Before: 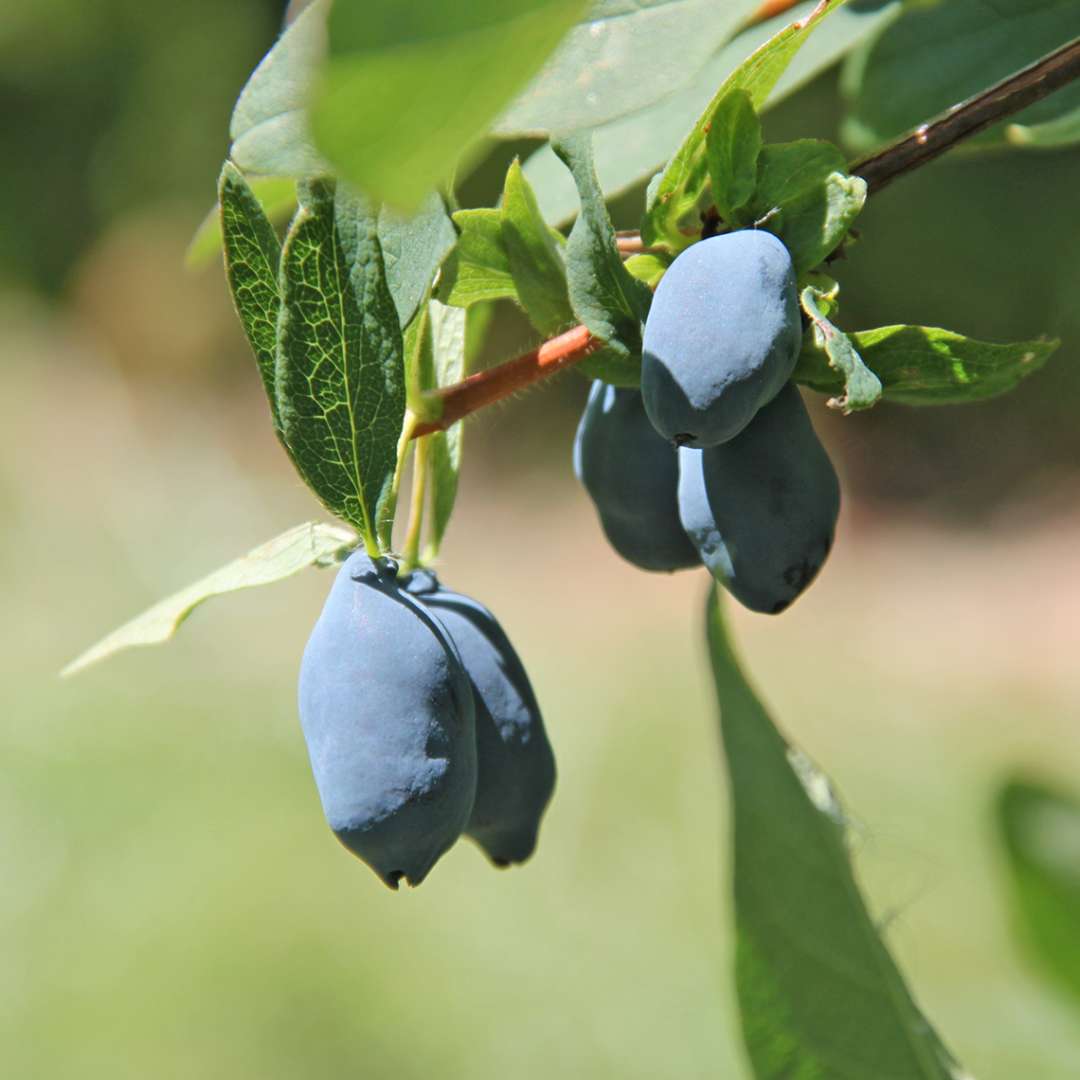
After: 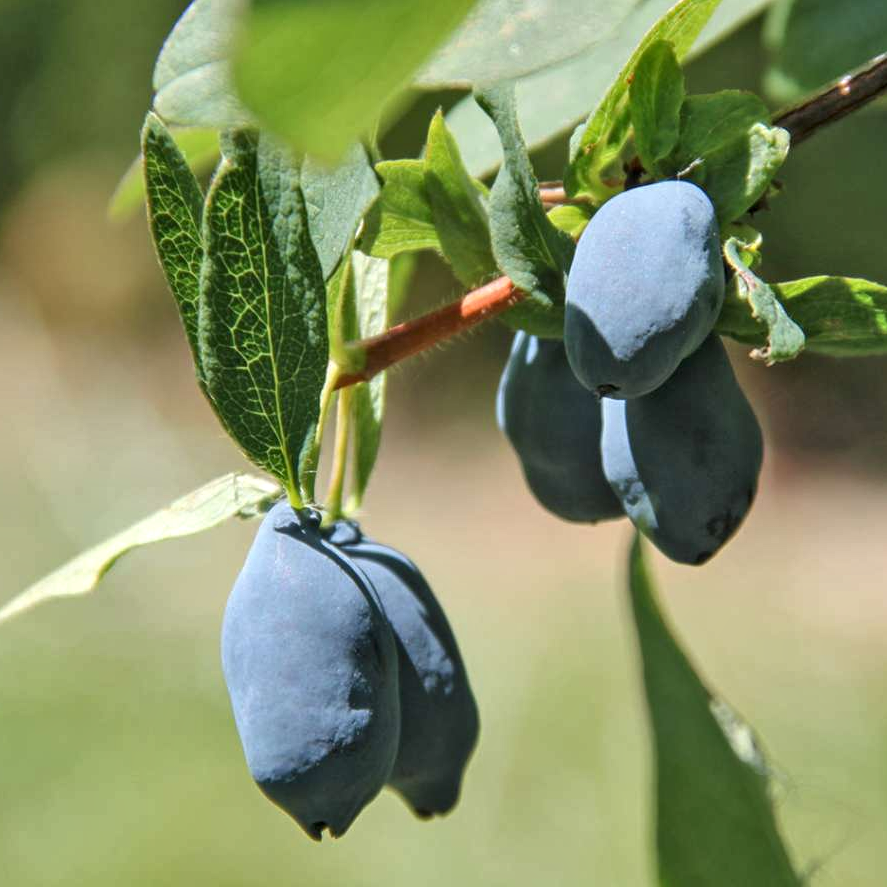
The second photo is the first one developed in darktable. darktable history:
local contrast: detail 130%
shadows and highlights: low approximation 0.01, soften with gaussian
crop and rotate: left 7.231%, top 4.57%, right 10.582%, bottom 13.219%
